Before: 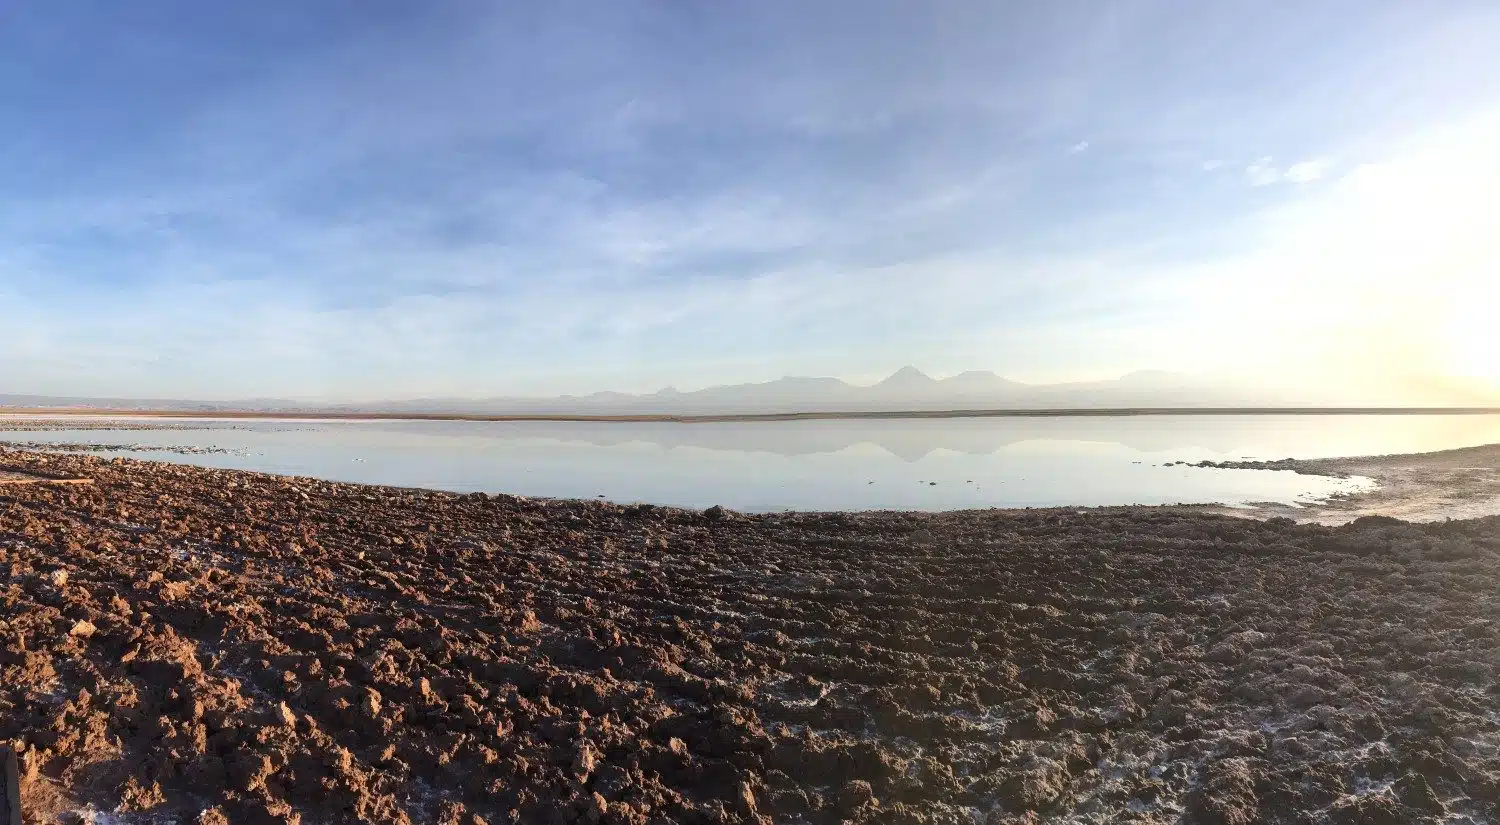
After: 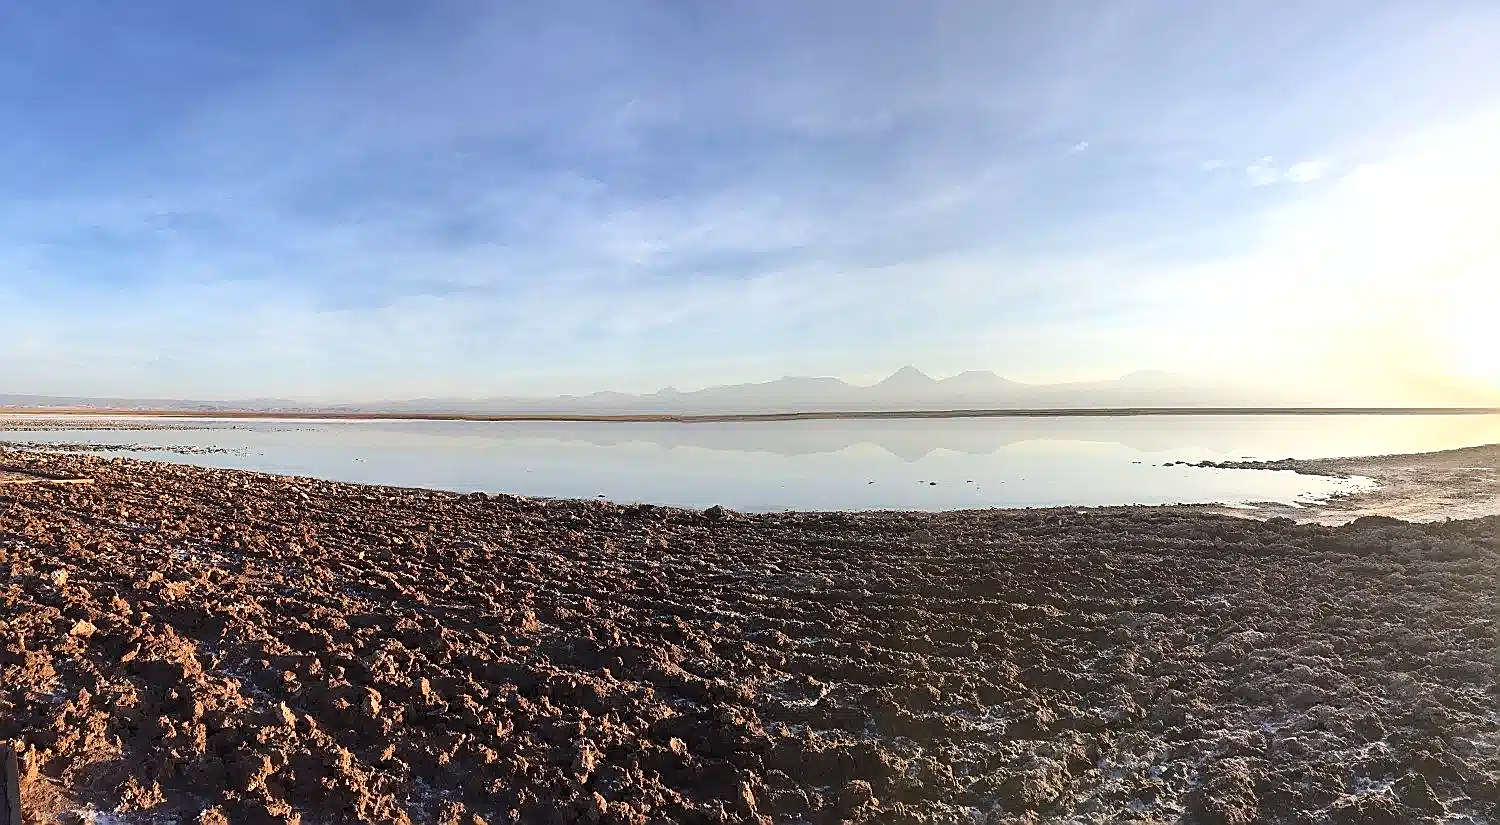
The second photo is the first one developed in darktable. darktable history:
sharpen: radius 1.4, amount 1.25, threshold 0.7
contrast brightness saturation: contrast 0.1, brightness 0.03, saturation 0.09
shadows and highlights: shadows 20.55, highlights -20.99, soften with gaussian
